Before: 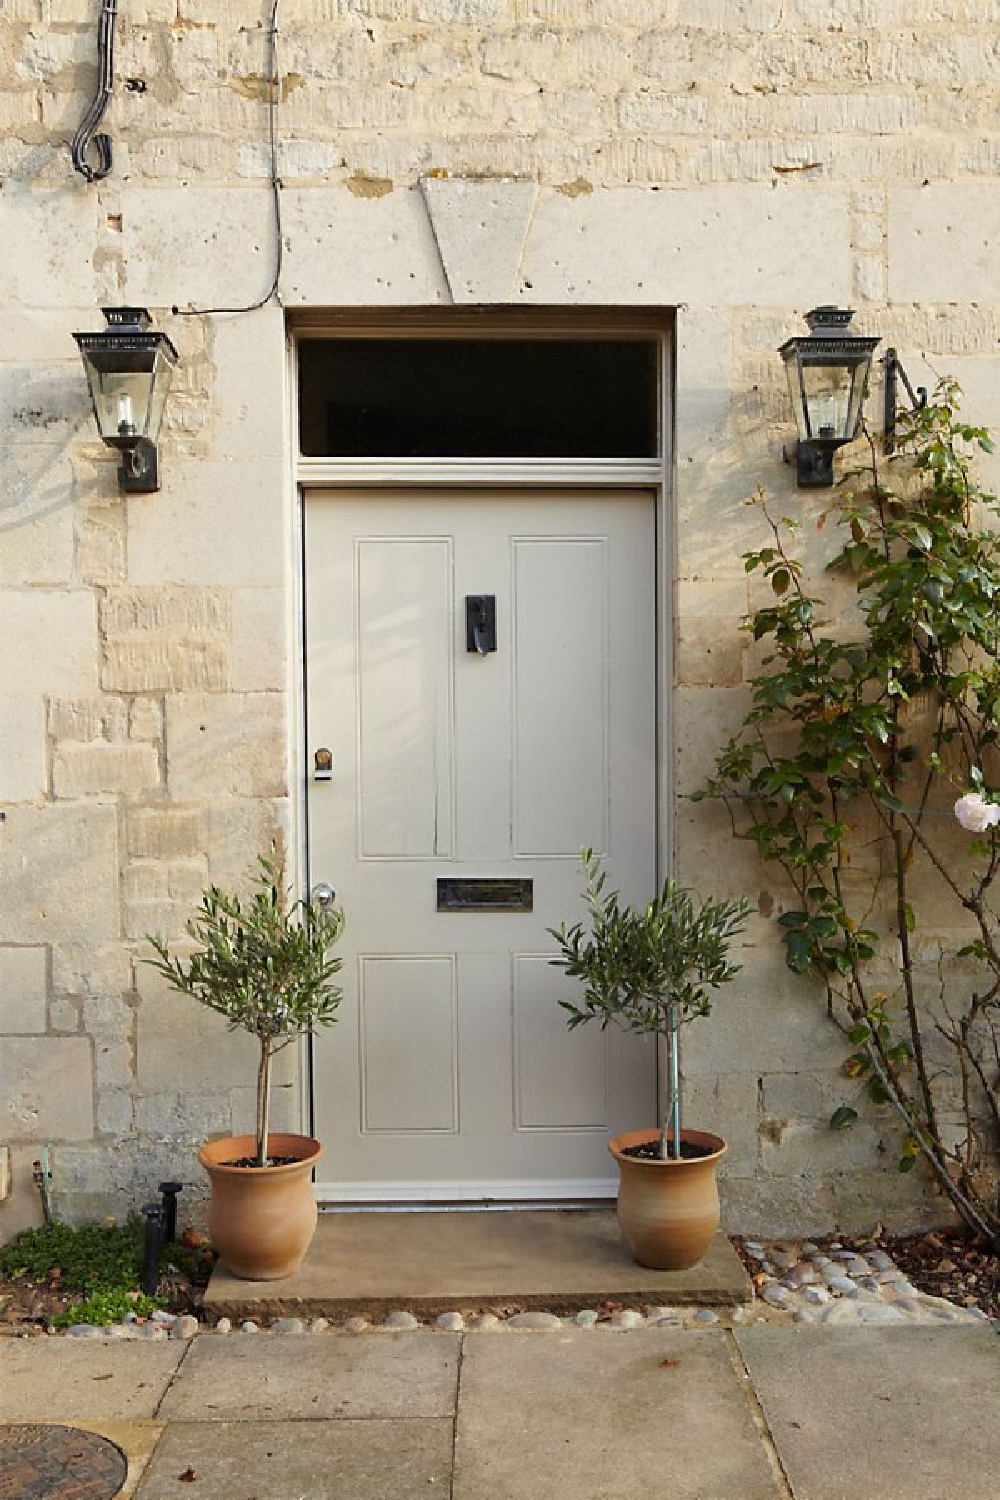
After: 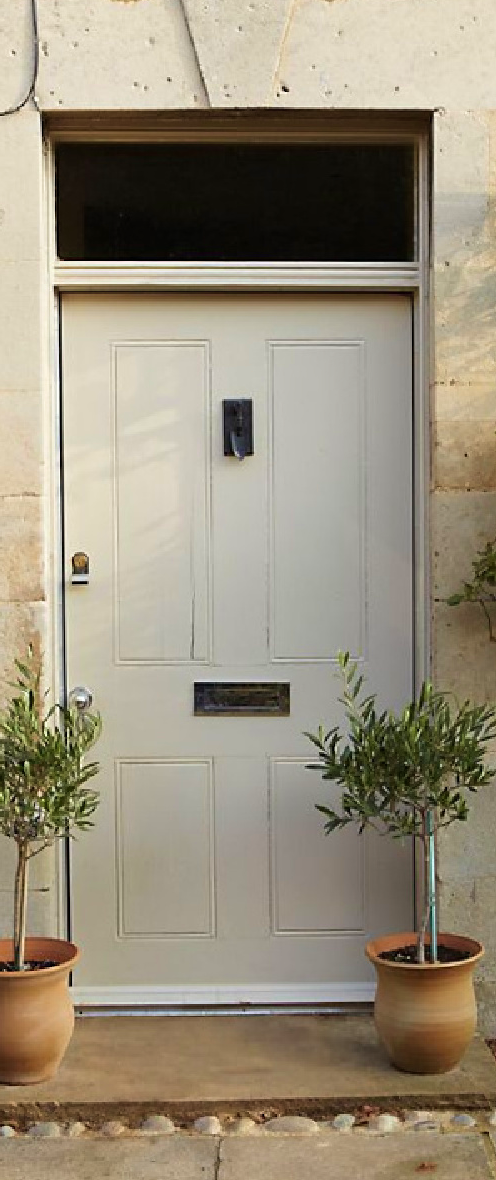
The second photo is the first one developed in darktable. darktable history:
velvia: strength 27.64%
crop and rotate: angle 0.014°, left 24.33%, top 13.091%, right 25.995%, bottom 8.196%
